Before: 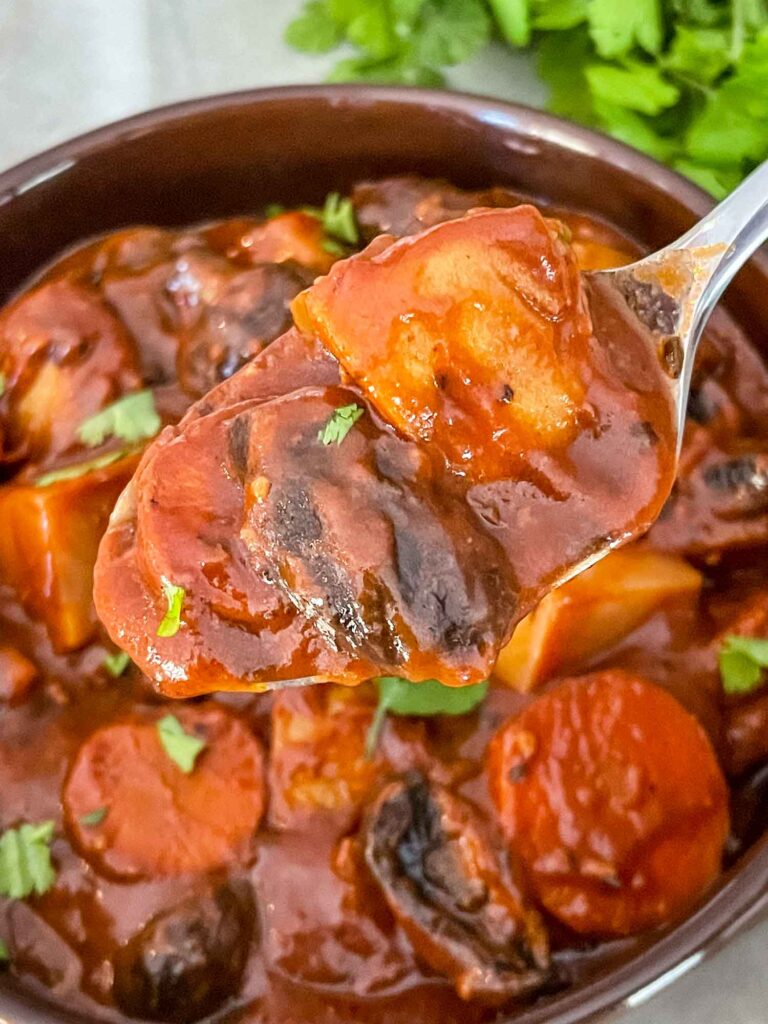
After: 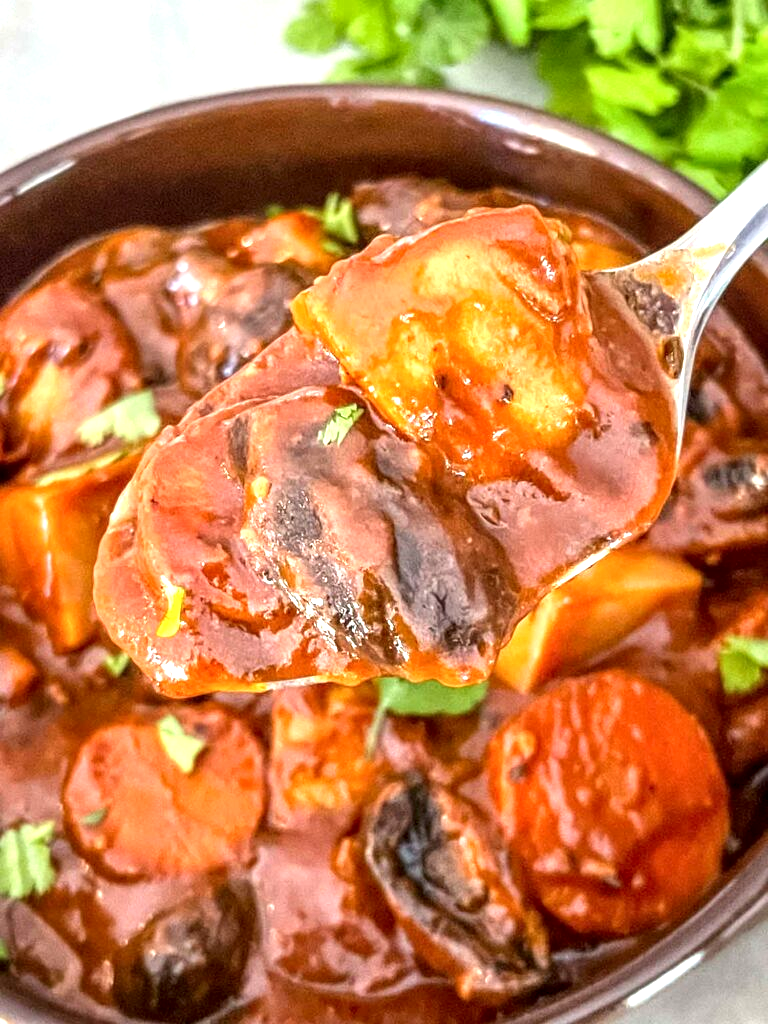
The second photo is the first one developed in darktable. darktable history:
exposure: exposure 0.75 EV, compensate exposure bias true, compensate highlight preservation false
local contrast: detail 130%
